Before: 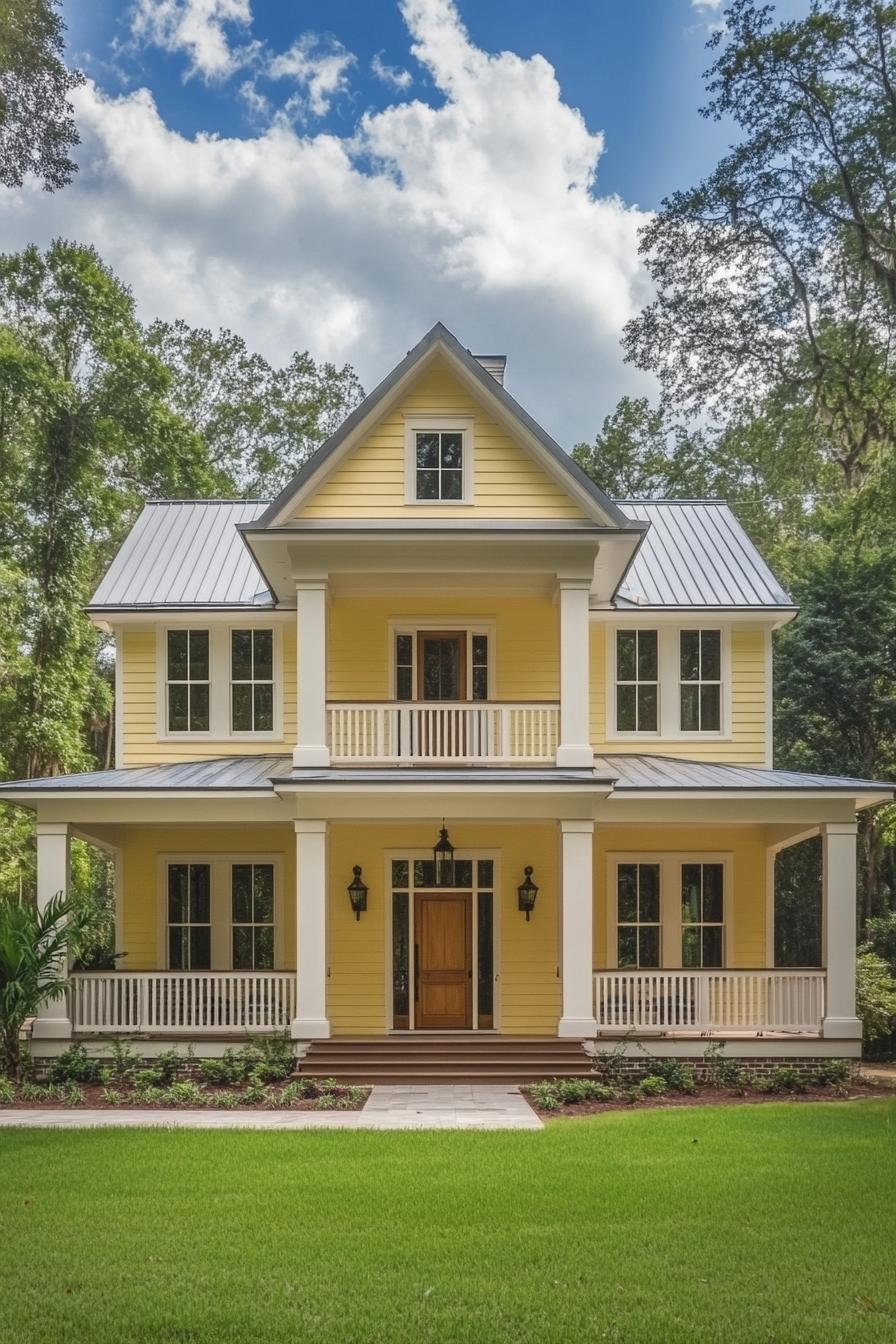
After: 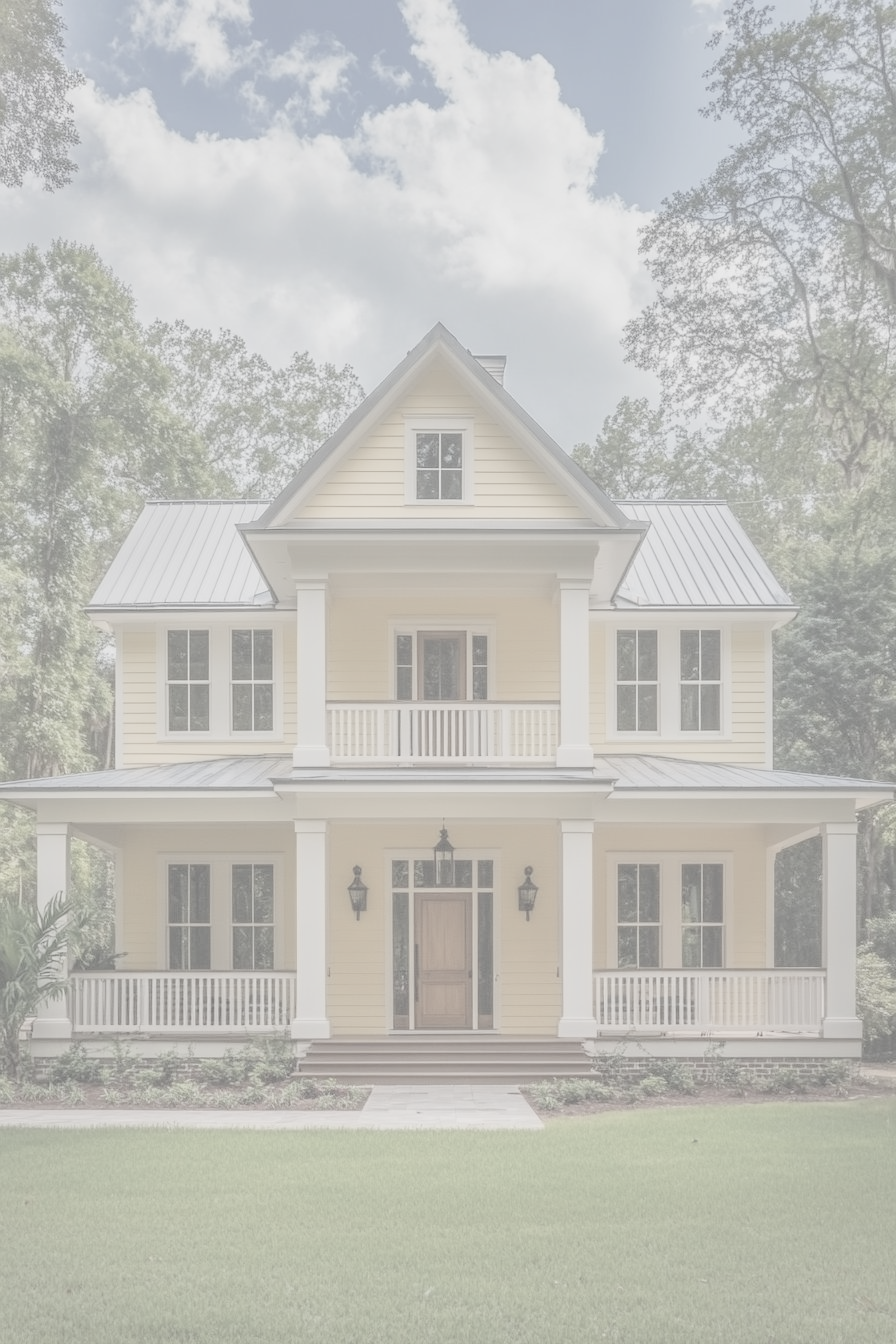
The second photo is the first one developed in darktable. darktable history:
exposure: compensate highlight preservation false
contrast brightness saturation: contrast -0.32, brightness 0.75, saturation -0.78
